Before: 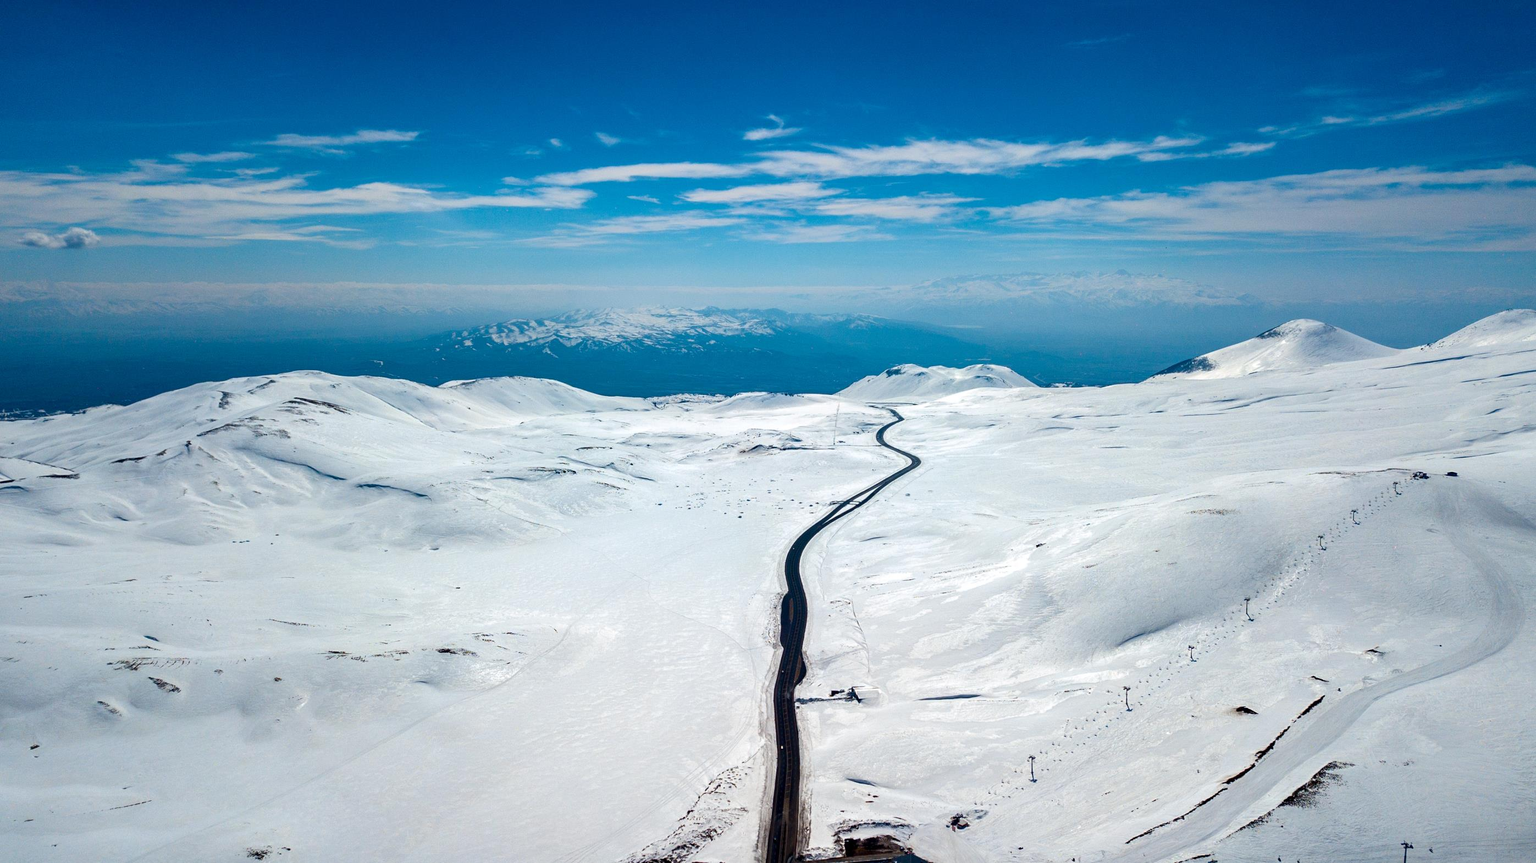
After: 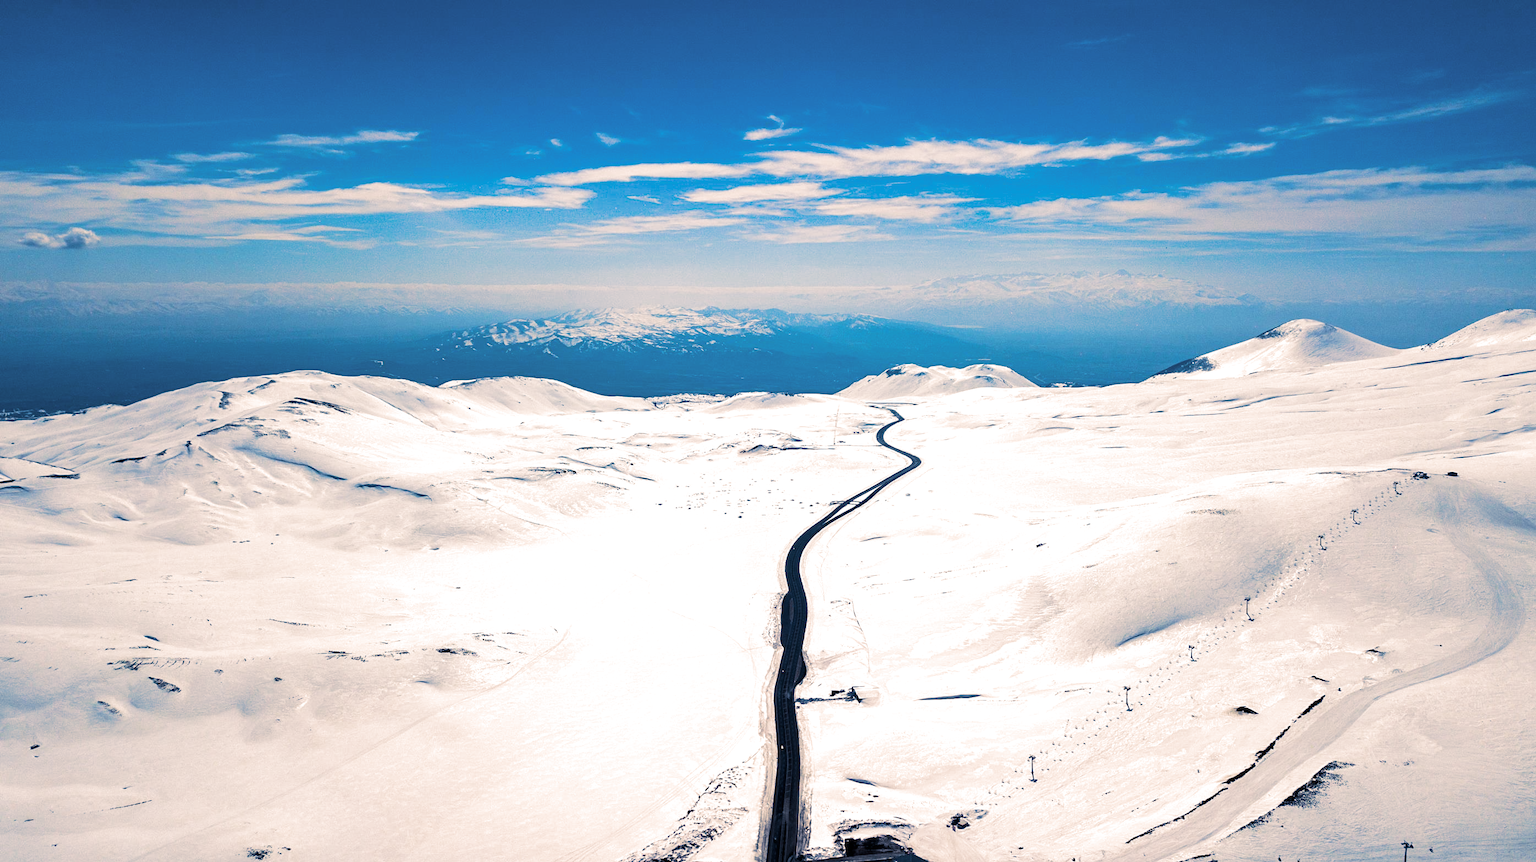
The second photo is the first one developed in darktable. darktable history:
split-toning: shadows › hue 226.8°, shadows › saturation 0.56, highlights › hue 28.8°, balance -40, compress 0%
exposure: exposure 0.4 EV, compensate highlight preservation false
